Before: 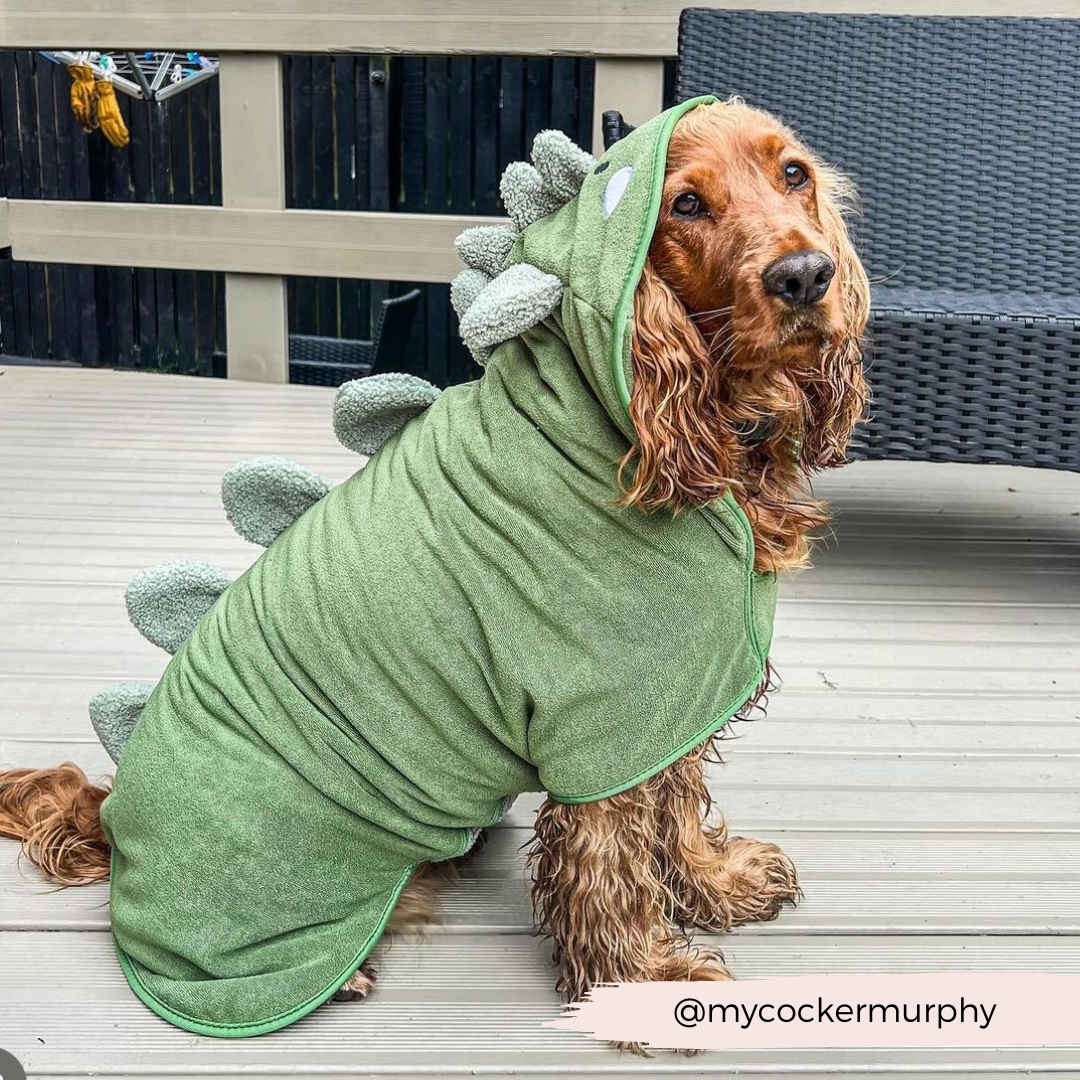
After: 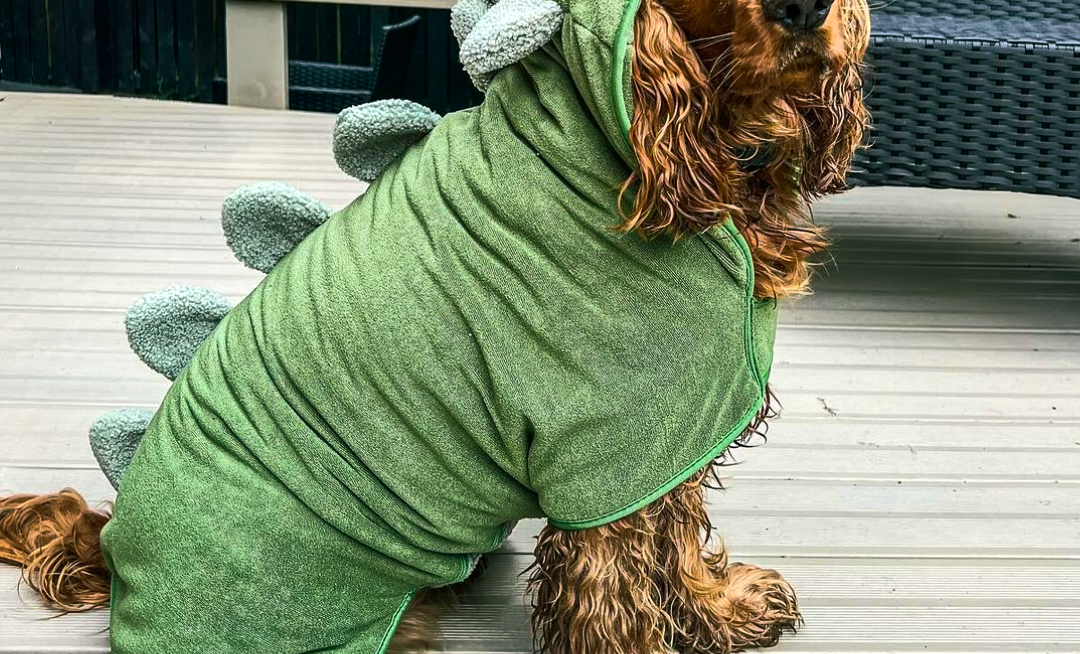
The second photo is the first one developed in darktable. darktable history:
color balance rgb: shadows lift › chroma 11.615%, shadows lift › hue 131.1°, power › hue 328.39°, linear chroma grading › global chroma 15.183%, perceptual saturation grading › global saturation 0.491%, perceptual brilliance grading › highlights 3.552%, perceptual brilliance grading › mid-tones -17.689%, perceptual brilliance grading › shadows -41.587%, global vibrance 44.184%
color correction: highlights b* 0.053, saturation 0.987
crop and rotate: top 25.4%, bottom 13.997%
